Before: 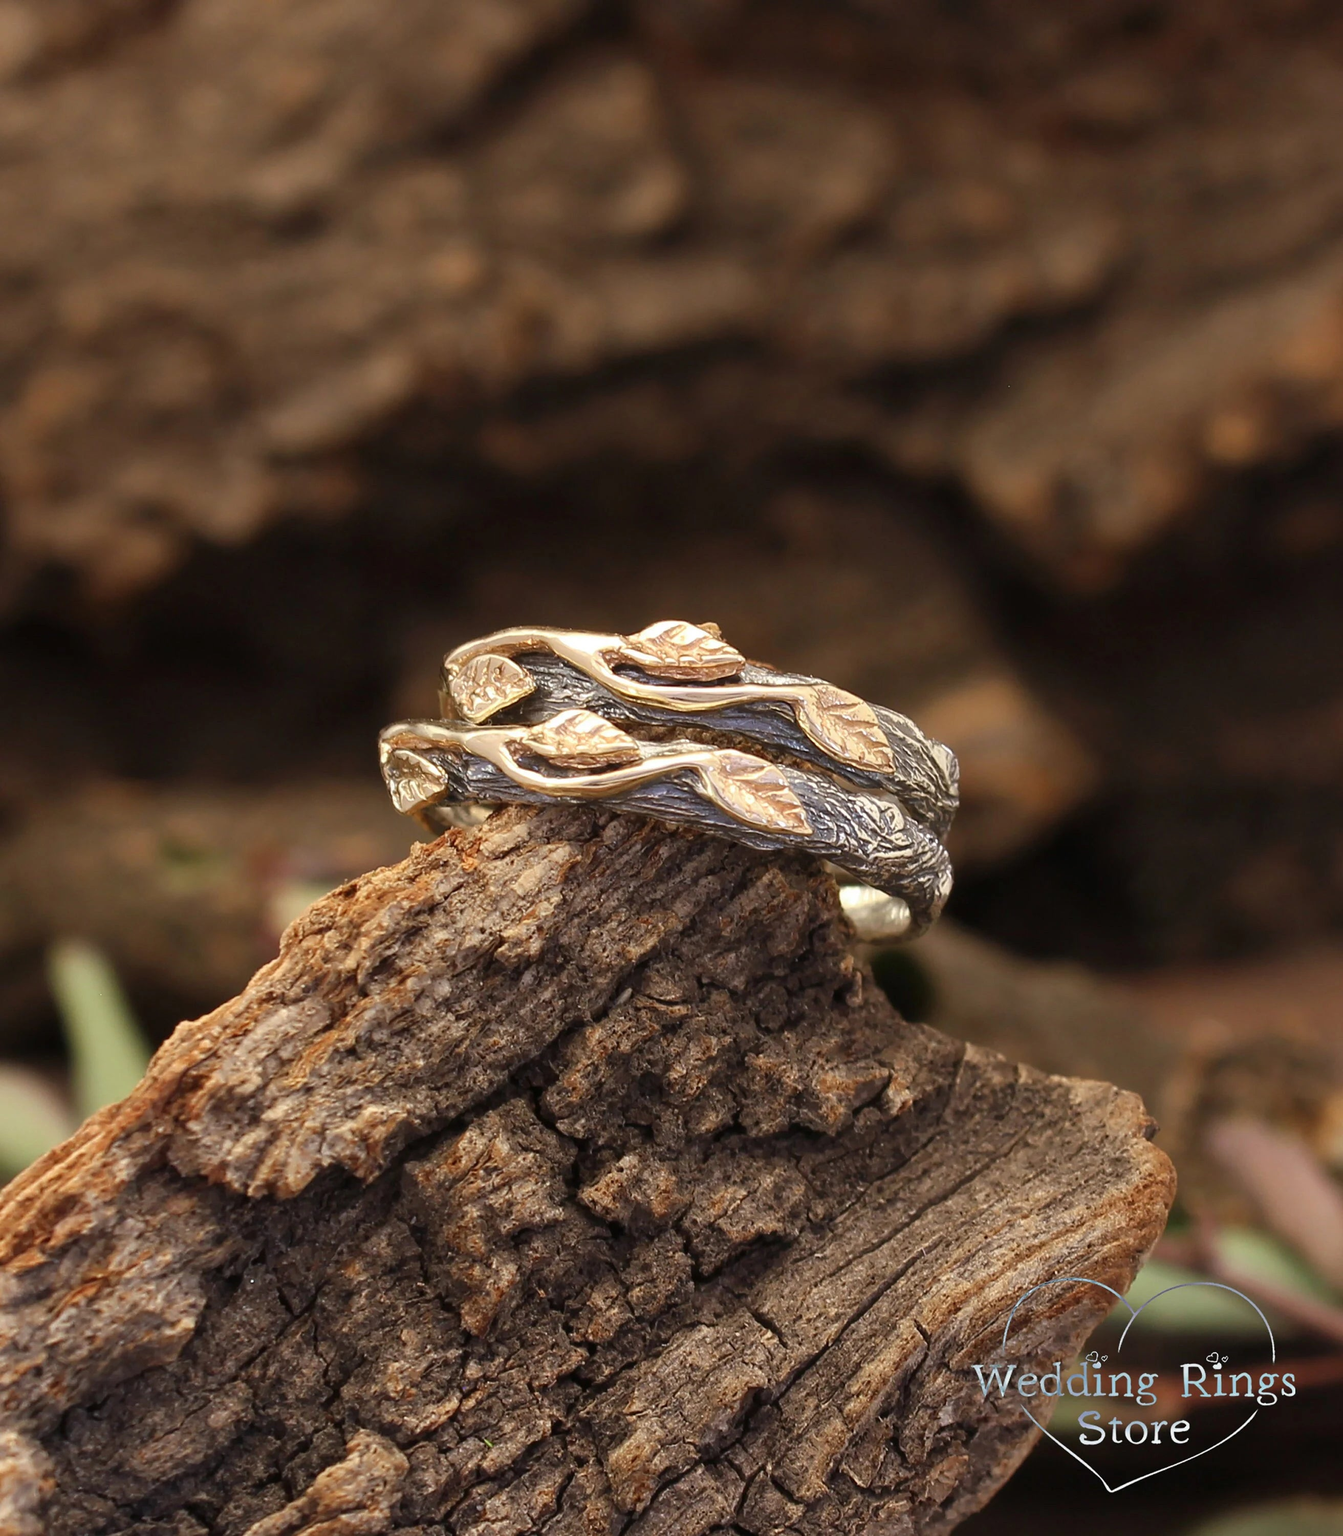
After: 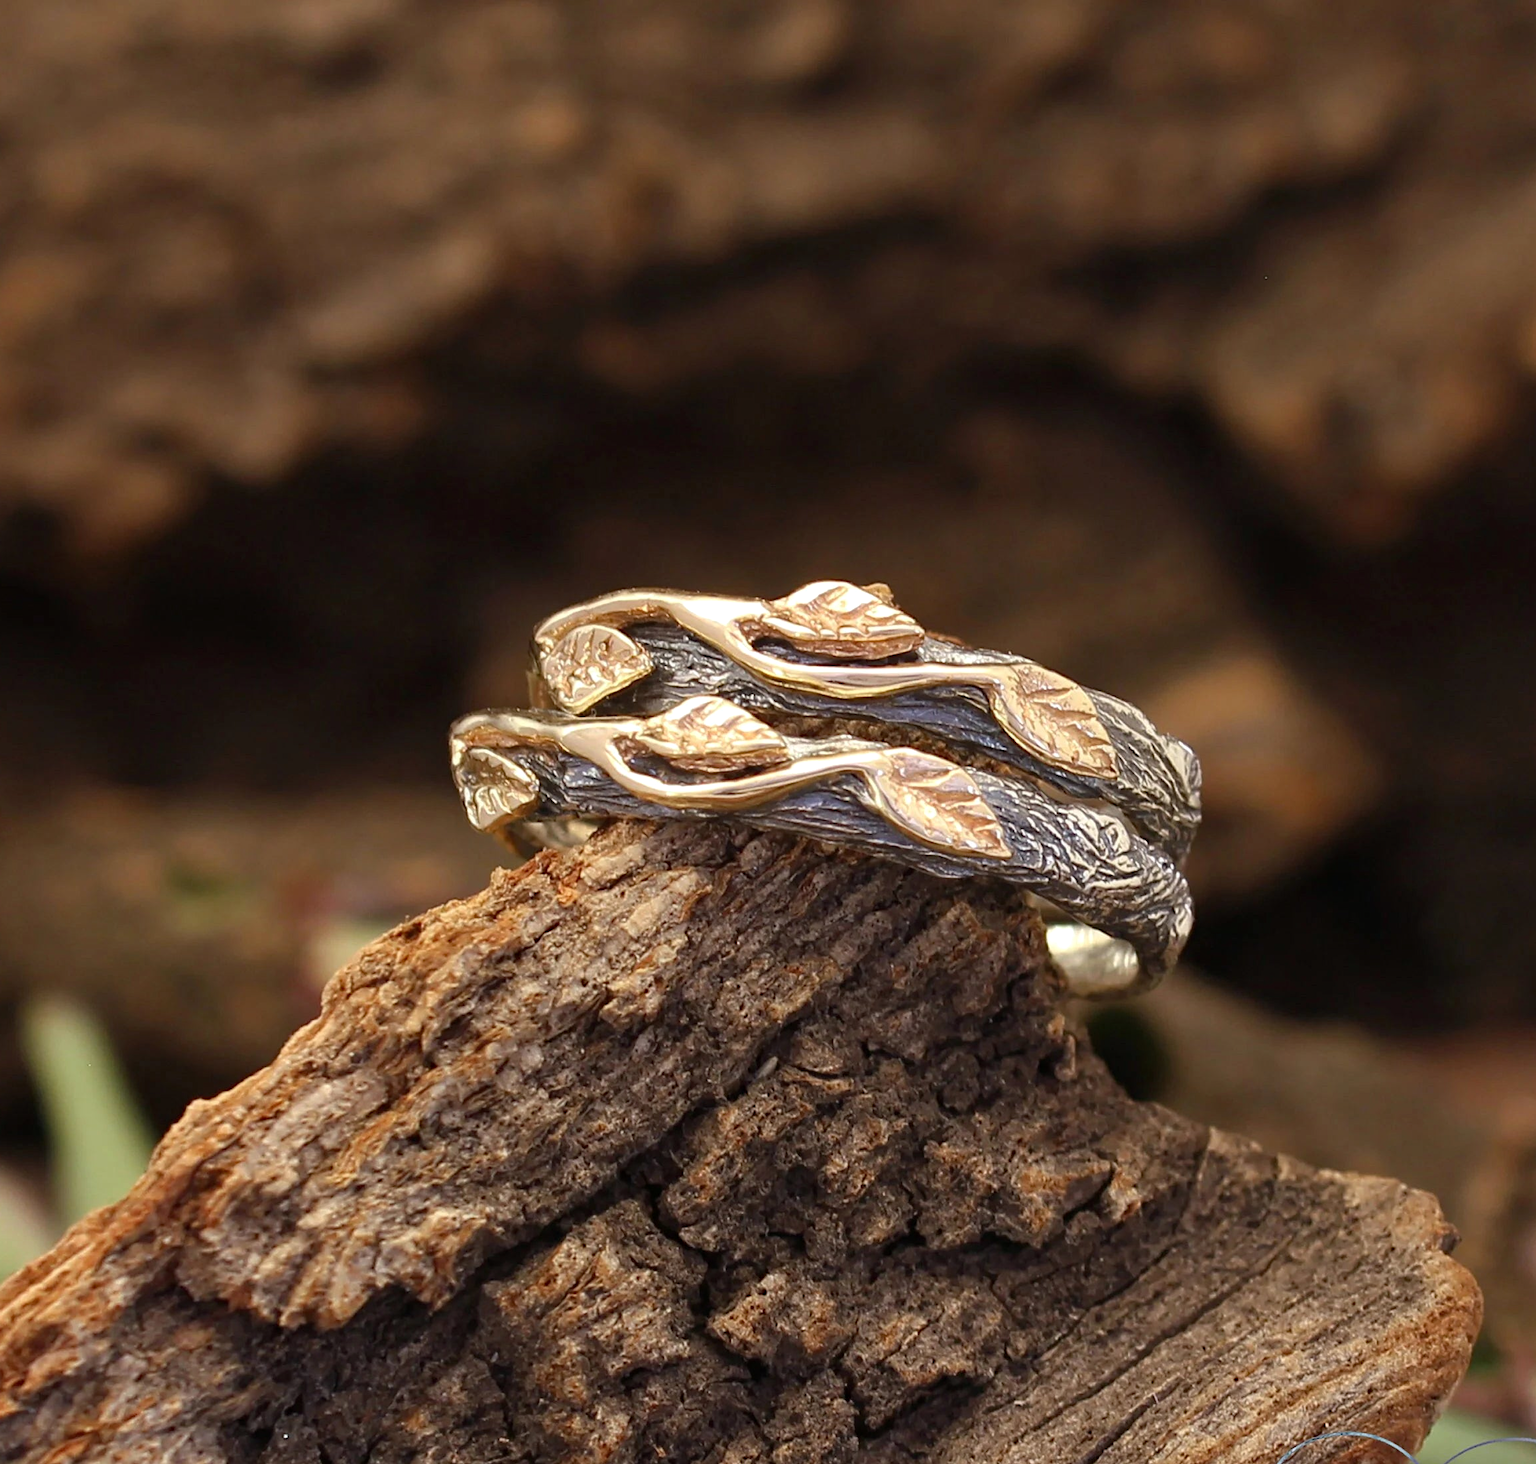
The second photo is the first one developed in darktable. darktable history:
haze removal: compatibility mode true, adaptive false
crop and rotate: left 2.367%, top 11.201%, right 9.322%, bottom 15.144%
